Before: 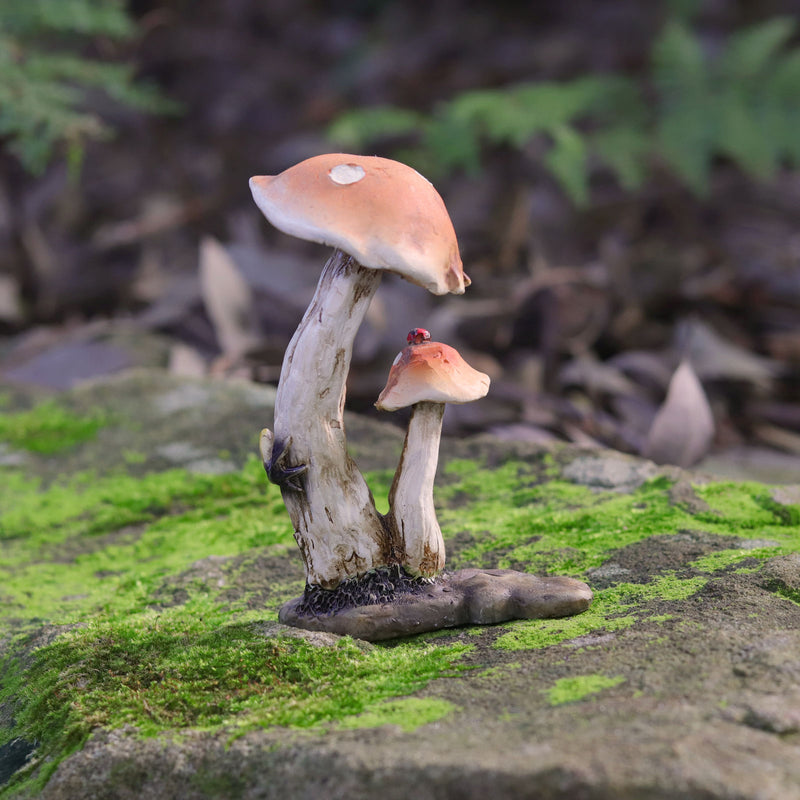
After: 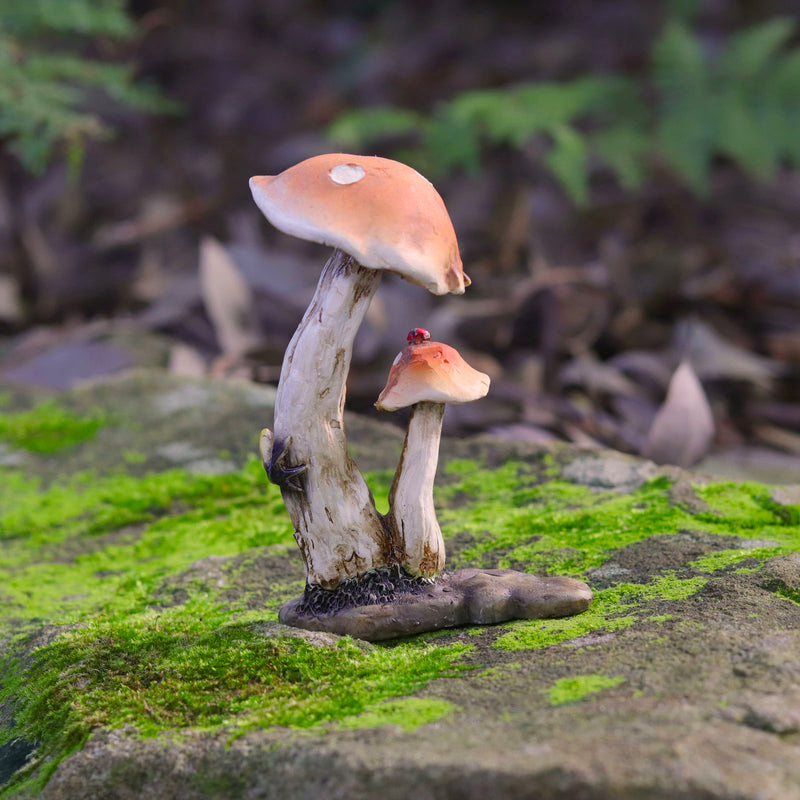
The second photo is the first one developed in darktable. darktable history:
color balance rgb: linear chroma grading › global chroma 6.48%, perceptual saturation grading › global saturation 12.96%, global vibrance 6.02%
base curve: preserve colors none
